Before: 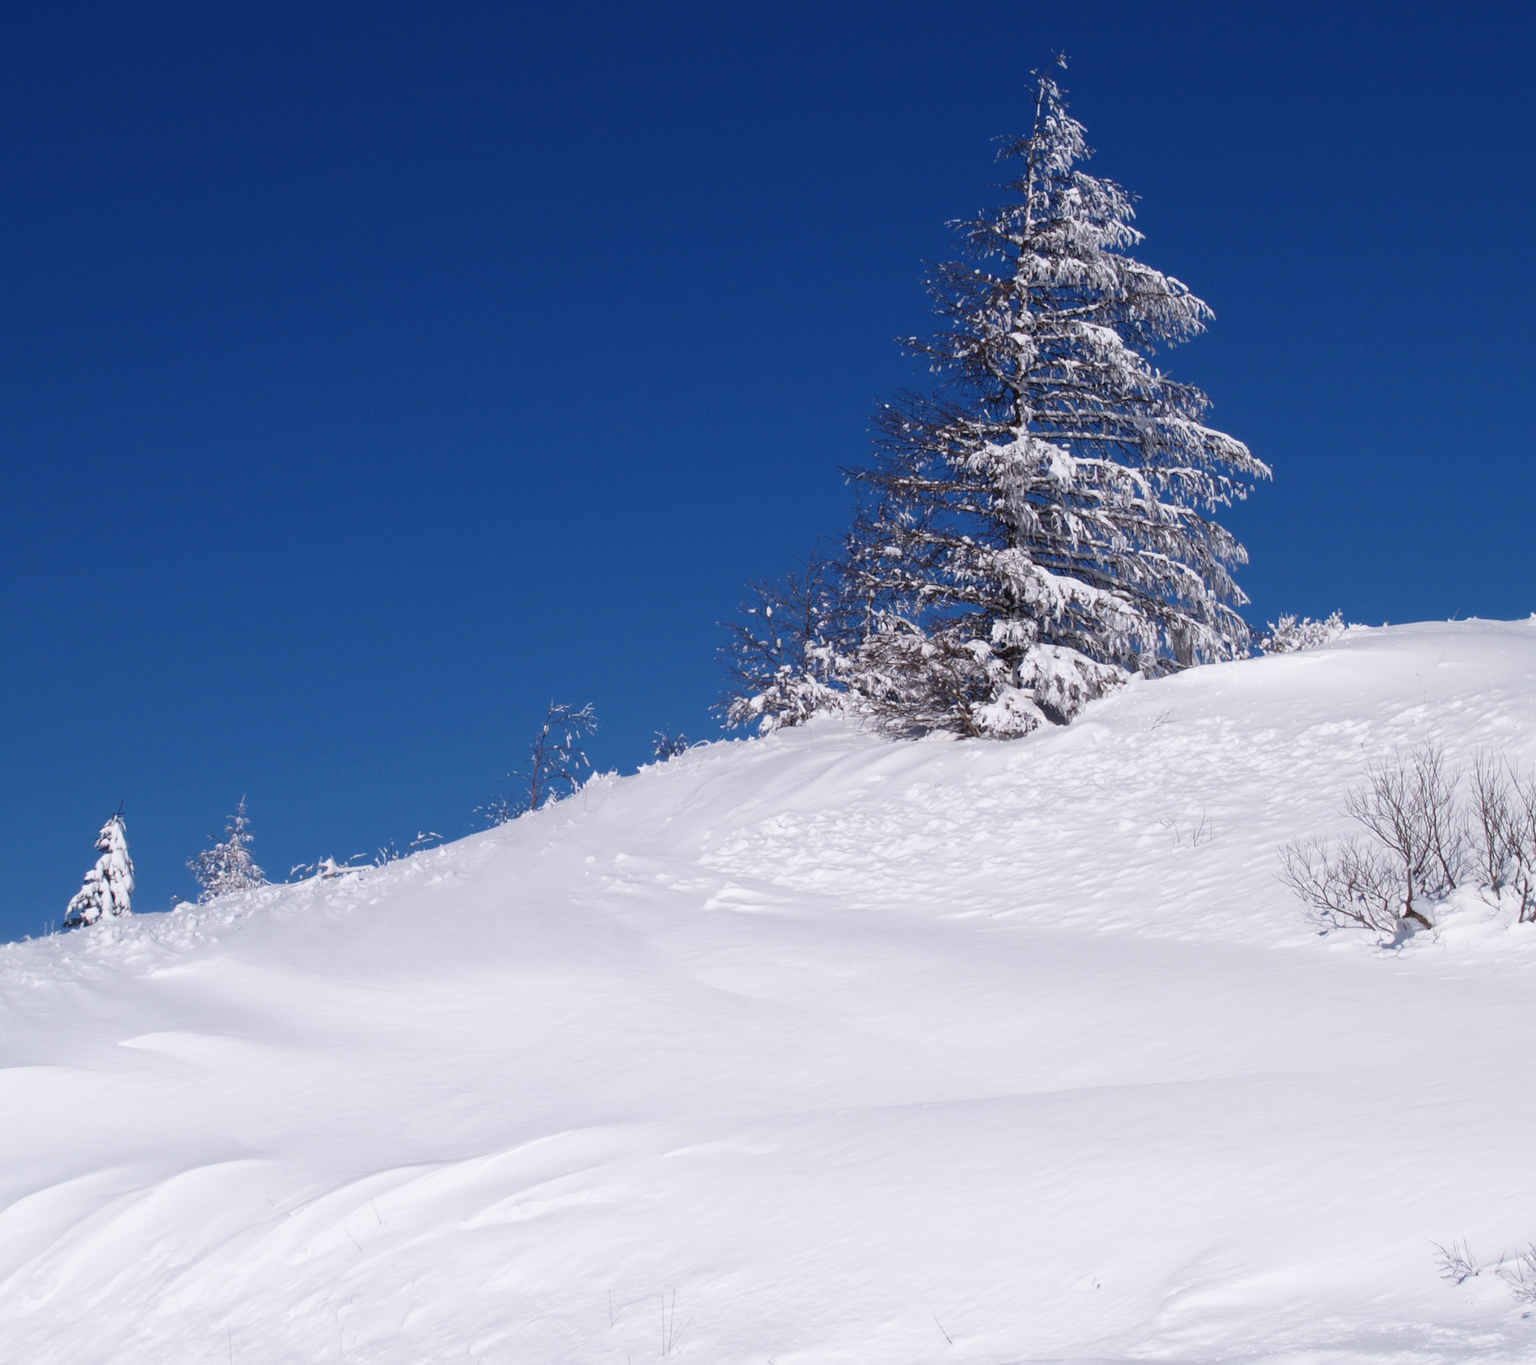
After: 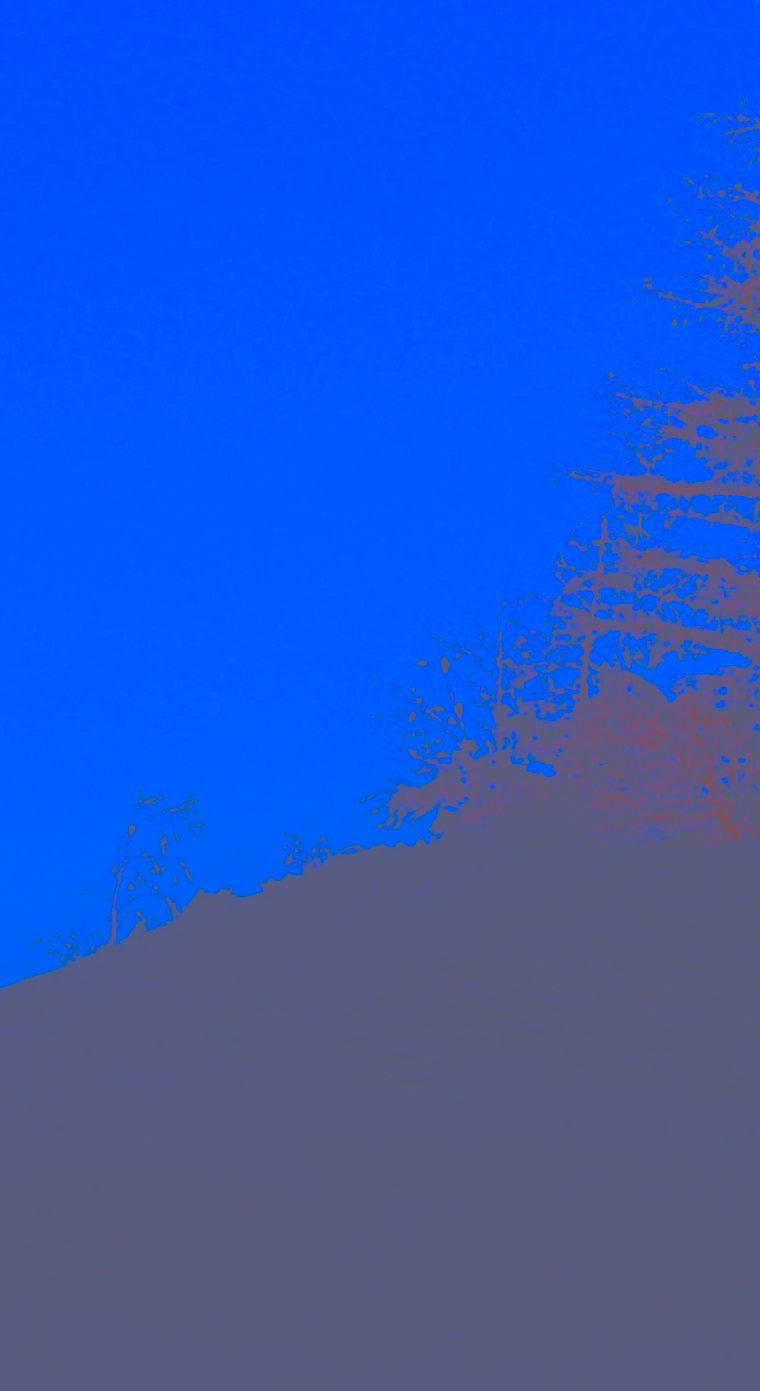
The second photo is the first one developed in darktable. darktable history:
tone equalizer: -7 EV 0.15 EV, -6 EV 0.6 EV, -5 EV 1.15 EV, -4 EV 1.33 EV, -3 EV 1.15 EV, -2 EV 0.6 EV, -1 EV 0.15 EV, mask exposure compensation -0.5 EV
contrast brightness saturation: contrast -0.99, brightness -0.17, saturation 0.75
color calibration: illuminant as shot in camera, x 0.358, y 0.373, temperature 4628.91 K
crop and rotate: left 29.476%, top 10.214%, right 35.32%, bottom 17.333%
sharpen: on, module defaults
local contrast: detail 110%
color balance rgb: linear chroma grading › shadows -8%, linear chroma grading › global chroma 10%, perceptual saturation grading › global saturation 2%, perceptual saturation grading › highlights -2%, perceptual saturation grading › mid-tones 4%, perceptual saturation grading › shadows 8%, perceptual brilliance grading › global brilliance 2%, perceptual brilliance grading › highlights -4%, global vibrance 16%, saturation formula JzAzBz (2021)
filmic rgb: black relative exposure -7.65 EV, white relative exposure 4.56 EV, hardness 3.61
